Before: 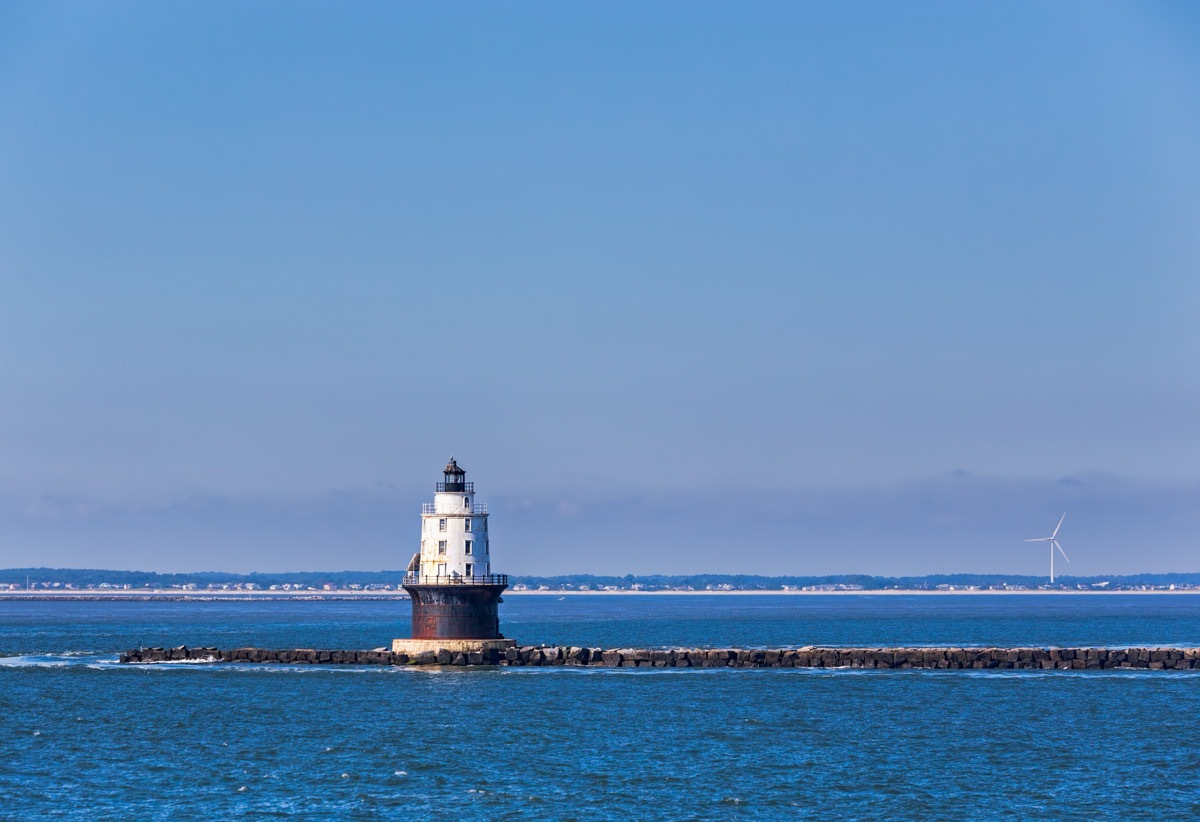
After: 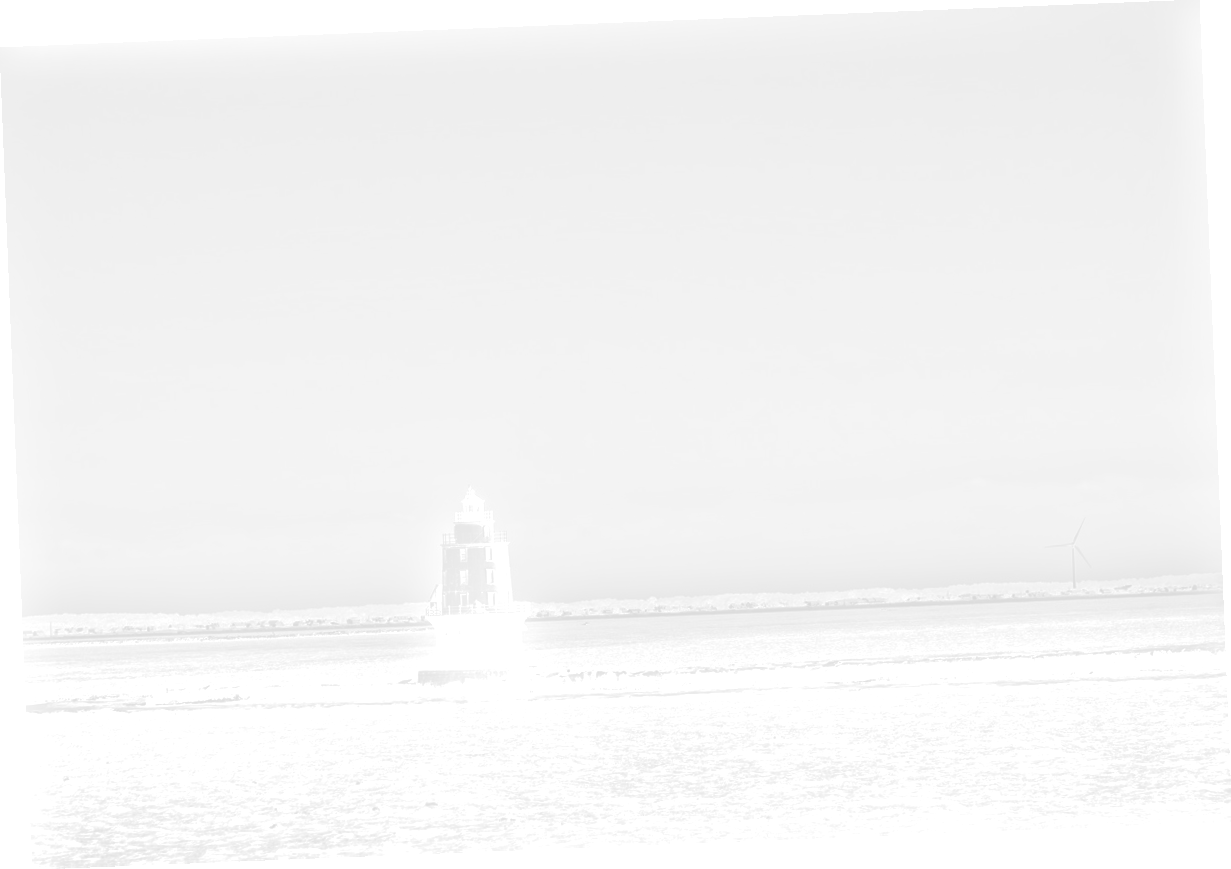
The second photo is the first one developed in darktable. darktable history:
exposure: black level correction 0, exposure 0.7 EV, compensate exposure bias true, compensate highlight preservation false
tone curve: curves: ch0 [(0, 0) (0.086, 0.006) (0.148, 0.021) (0.245, 0.105) (0.374, 0.401) (0.444, 0.631) (0.778, 0.915) (1, 1)], color space Lab, linked channels, preserve colors none
rotate and perspective: rotation -2.29°, automatic cropping off
bloom: size 85%, threshold 5%, strength 85%
monochrome: a -6.99, b 35.61, size 1.4
white balance: red 0.931, blue 1.11
